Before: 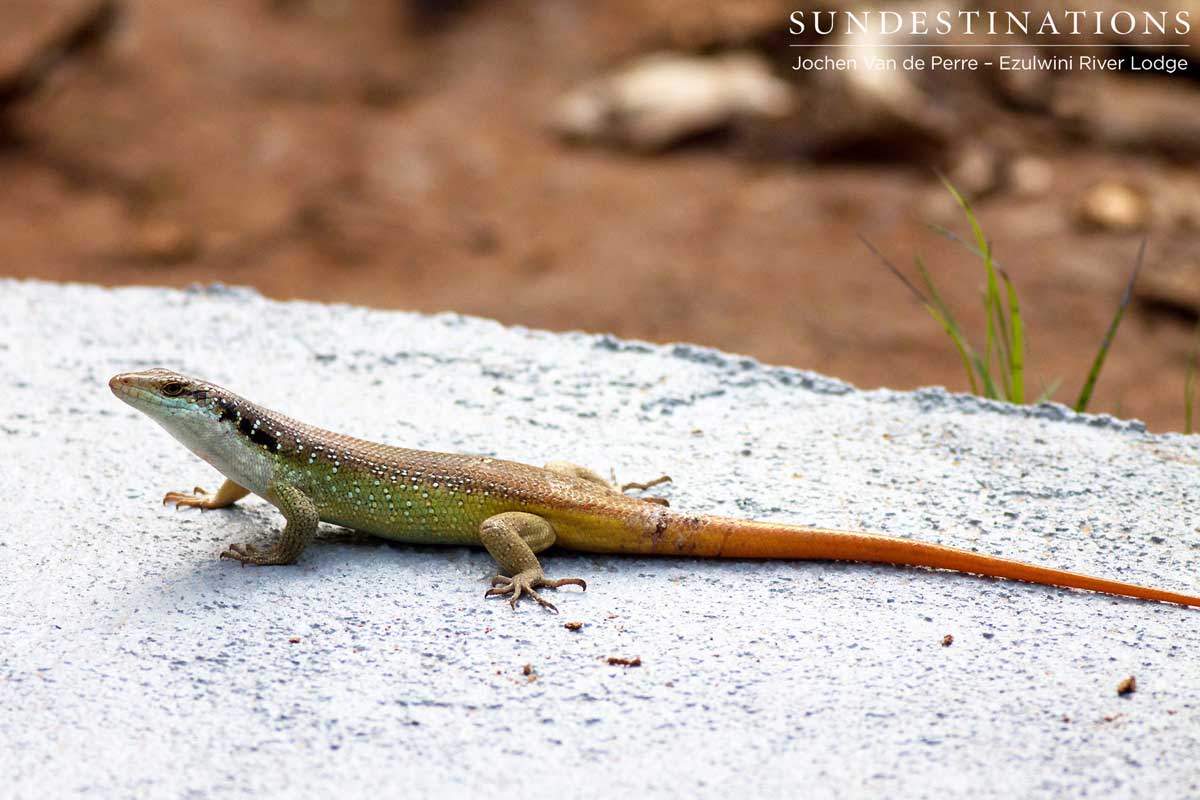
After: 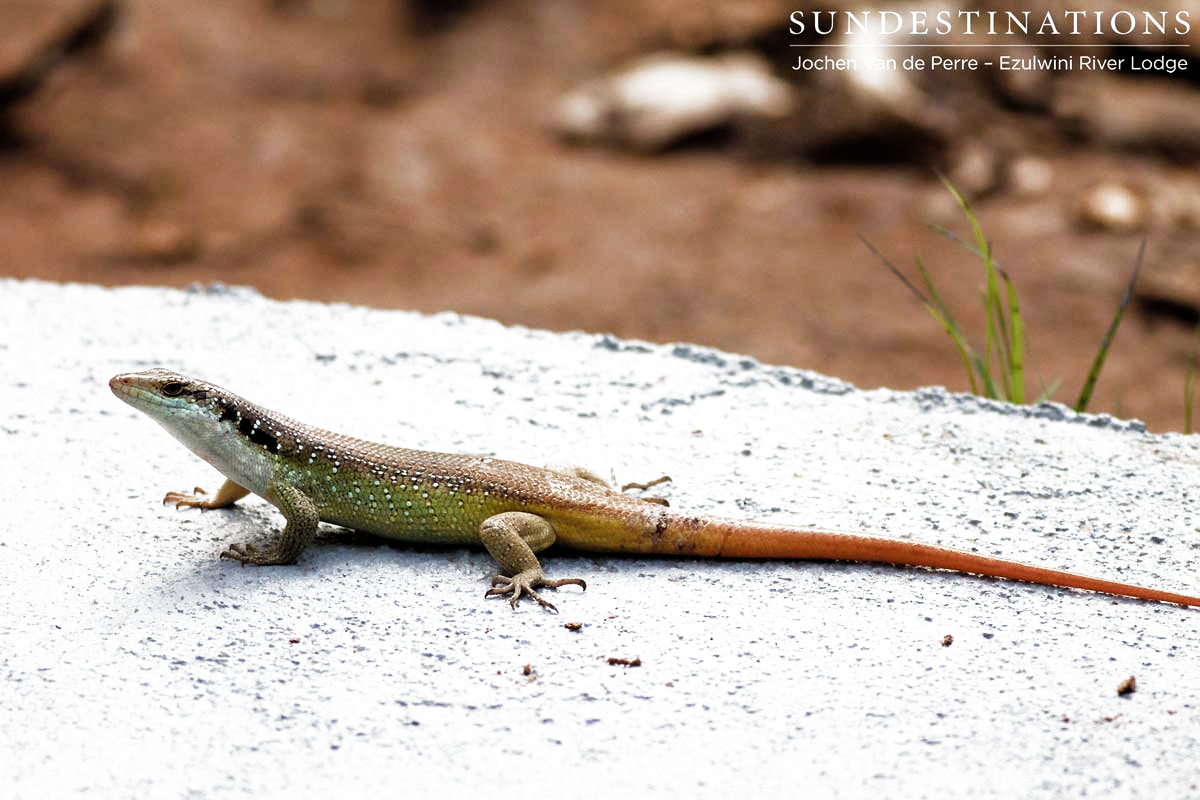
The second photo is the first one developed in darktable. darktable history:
filmic rgb: black relative exposure -8.02 EV, white relative exposure 2.45 EV, hardness 6.37, color science v4 (2020)
